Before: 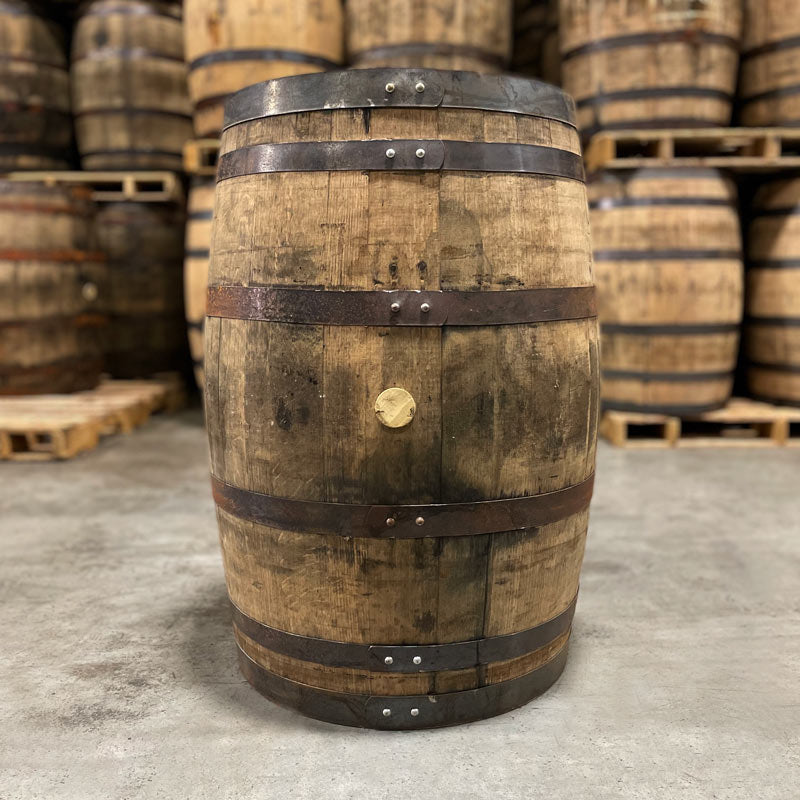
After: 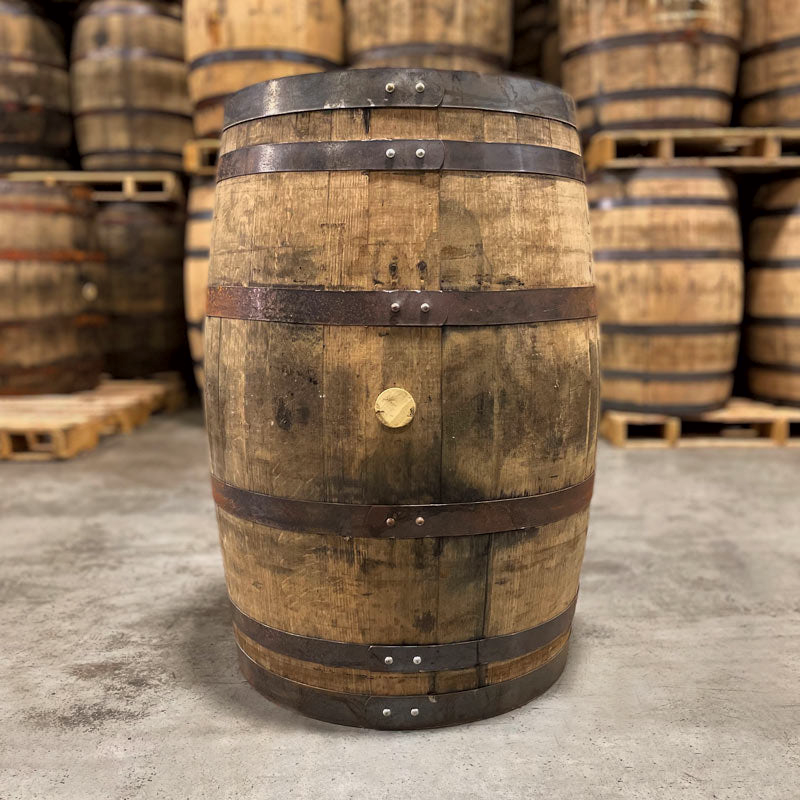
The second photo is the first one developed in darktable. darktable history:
tone curve: curves: ch0 [(0.013, 0) (0.061, 0.068) (0.239, 0.256) (0.502, 0.505) (0.683, 0.676) (0.761, 0.773) (0.858, 0.858) (0.987, 0.945)]; ch1 [(0, 0) (0.172, 0.123) (0.304, 0.288) (0.414, 0.44) (0.472, 0.473) (0.502, 0.508) (0.521, 0.528) (0.583, 0.595) (0.654, 0.673) (0.728, 0.761) (1, 1)]; ch2 [(0, 0) (0.411, 0.424) (0.485, 0.476) (0.502, 0.502) (0.553, 0.557) (0.57, 0.576) (1, 1)], color space Lab, independent channels, preserve colors none
shadows and highlights: low approximation 0.01, soften with gaussian
